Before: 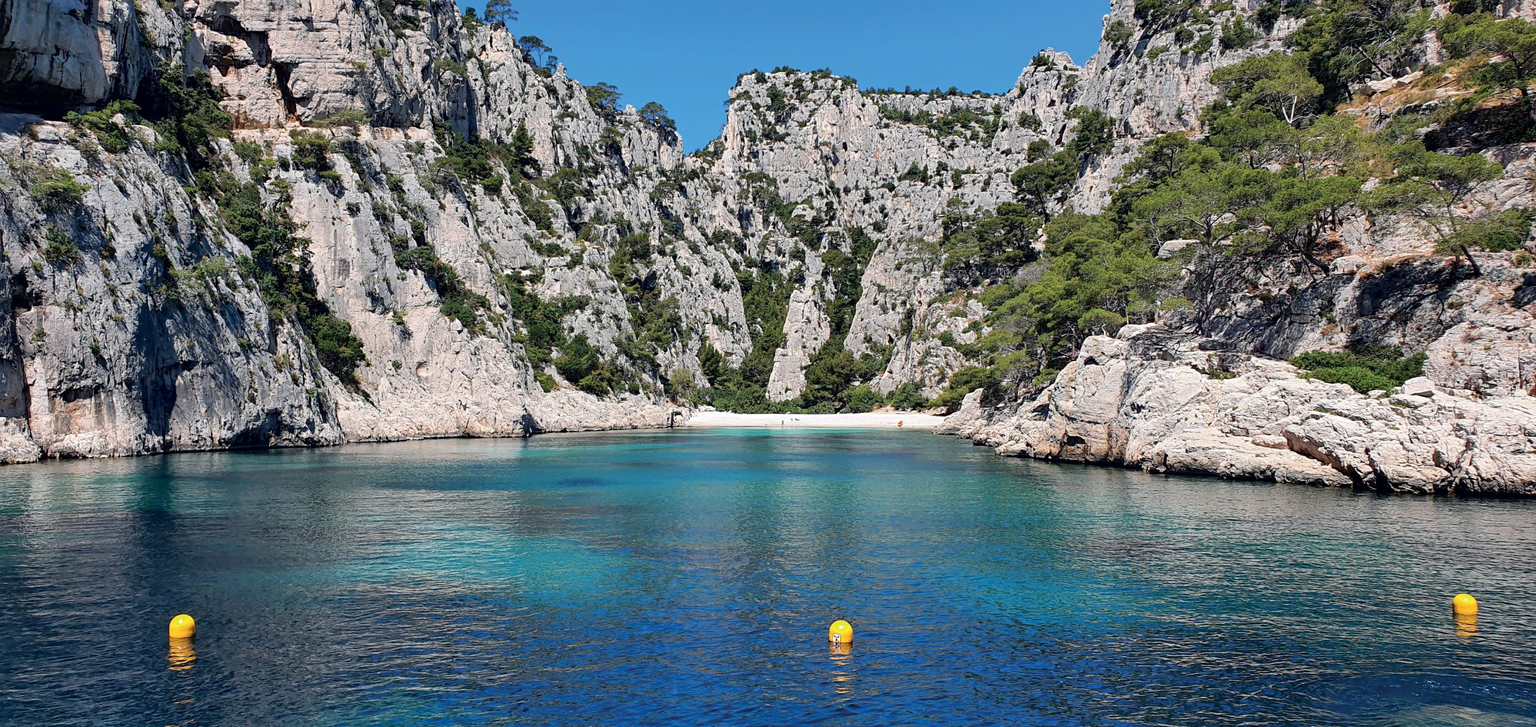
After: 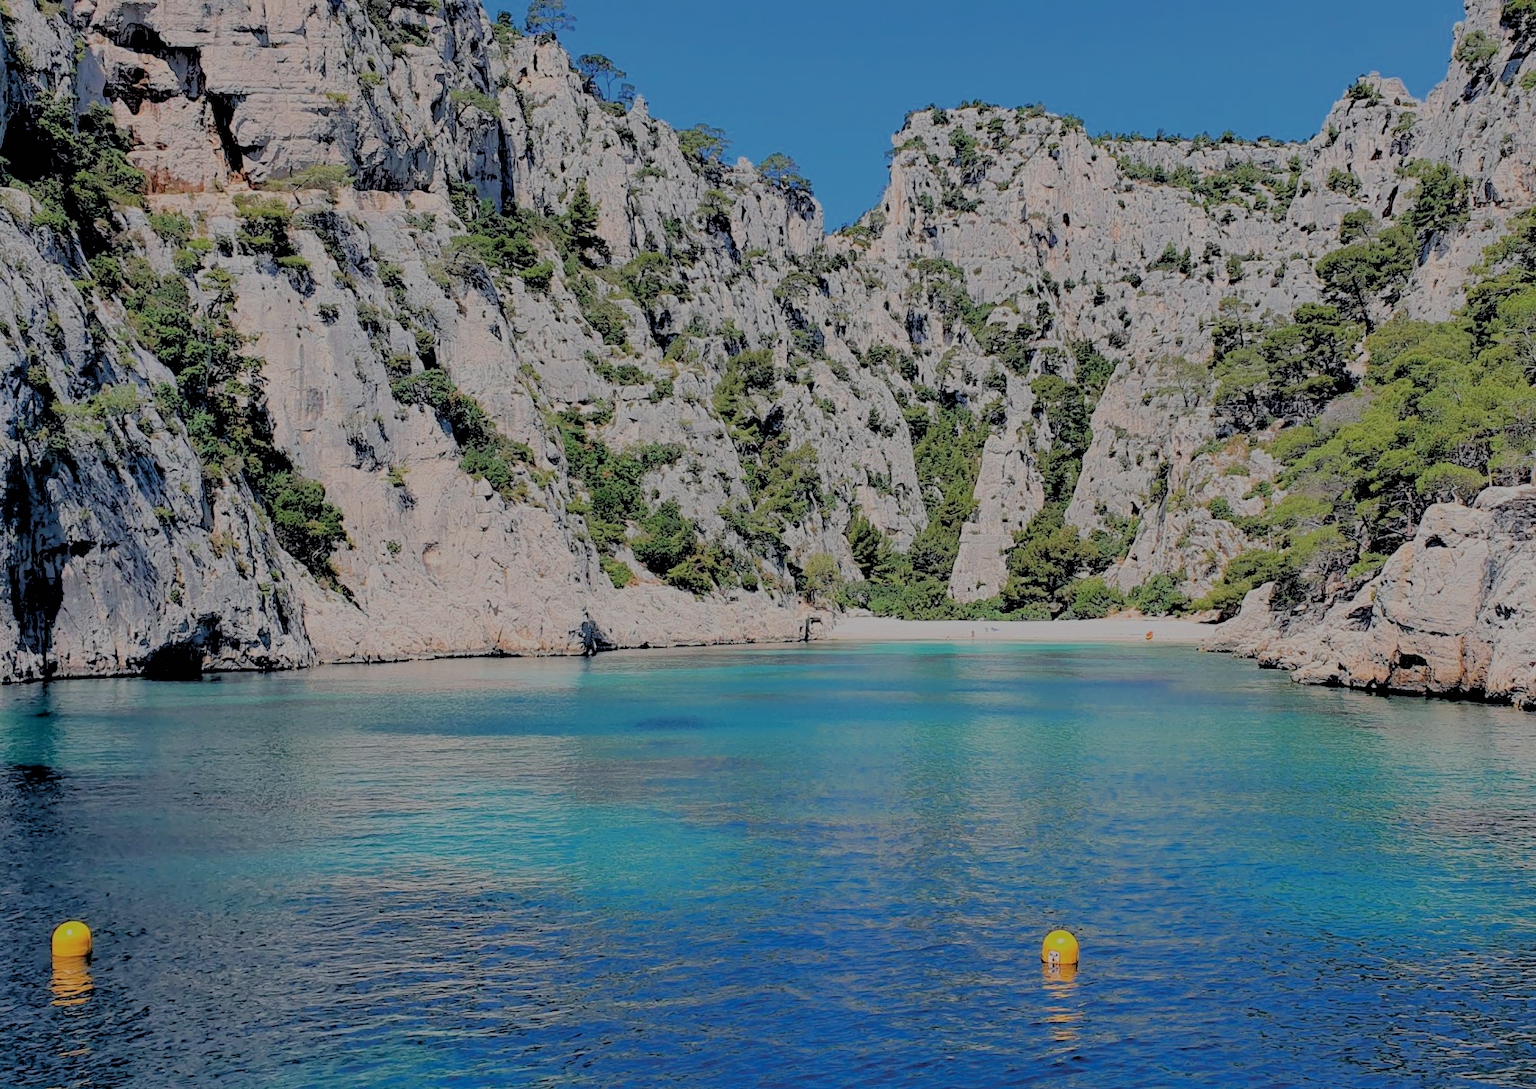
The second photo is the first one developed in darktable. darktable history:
rgb levels: levels [[0.013, 0.434, 0.89], [0, 0.5, 1], [0, 0.5, 1]]
filmic rgb: black relative exposure -16 EV, white relative exposure 8 EV, threshold 3 EV, hardness 4.17, latitude 50%, contrast 0.5, color science v5 (2021), contrast in shadows safe, contrast in highlights safe, enable highlight reconstruction true
crop and rotate: left 8.786%, right 24.548%
